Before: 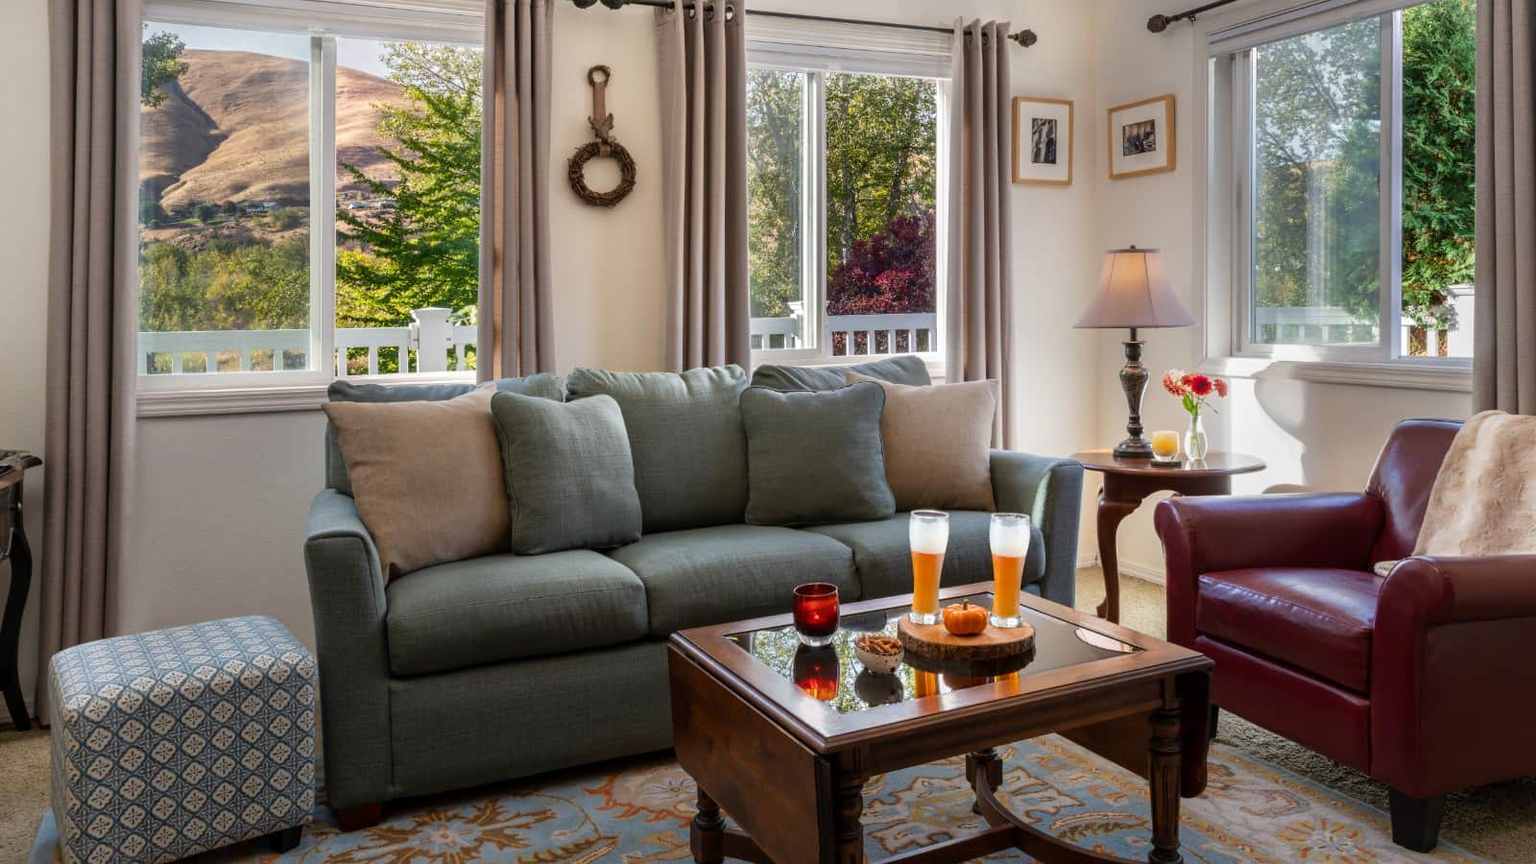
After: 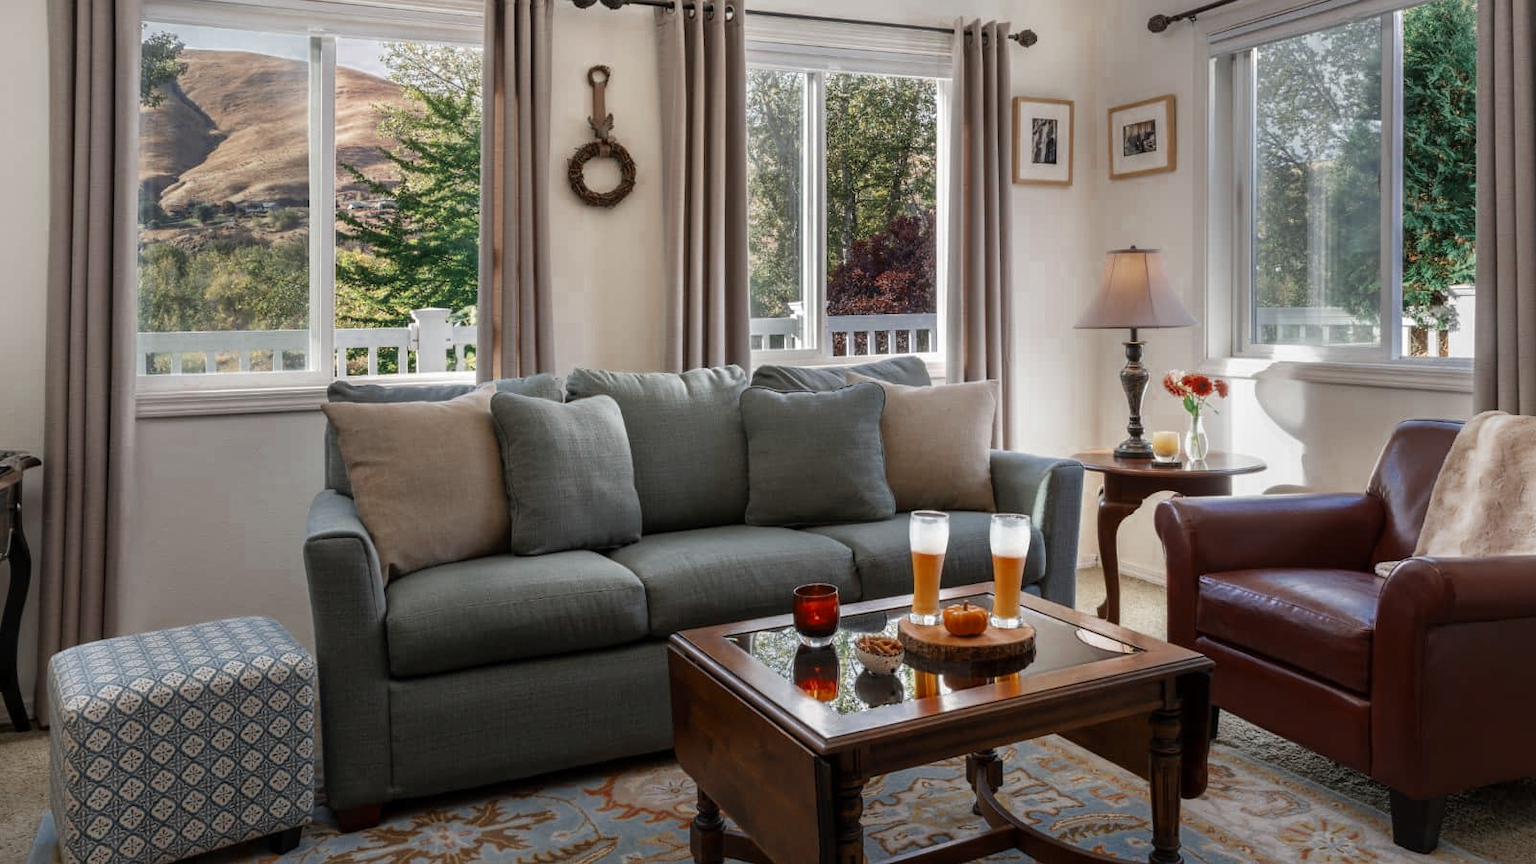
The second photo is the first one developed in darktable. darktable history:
crop and rotate: left 0.083%, bottom 0.008%
color zones: curves: ch0 [(0, 0.5) (0.125, 0.4) (0.25, 0.5) (0.375, 0.4) (0.5, 0.4) (0.625, 0.35) (0.75, 0.35) (0.875, 0.5)]; ch1 [(0, 0.35) (0.125, 0.45) (0.25, 0.35) (0.375, 0.35) (0.5, 0.35) (0.625, 0.35) (0.75, 0.45) (0.875, 0.35)]; ch2 [(0, 0.6) (0.125, 0.5) (0.25, 0.5) (0.375, 0.6) (0.5, 0.6) (0.625, 0.5) (0.75, 0.5) (0.875, 0.5)], mix 39.81%
